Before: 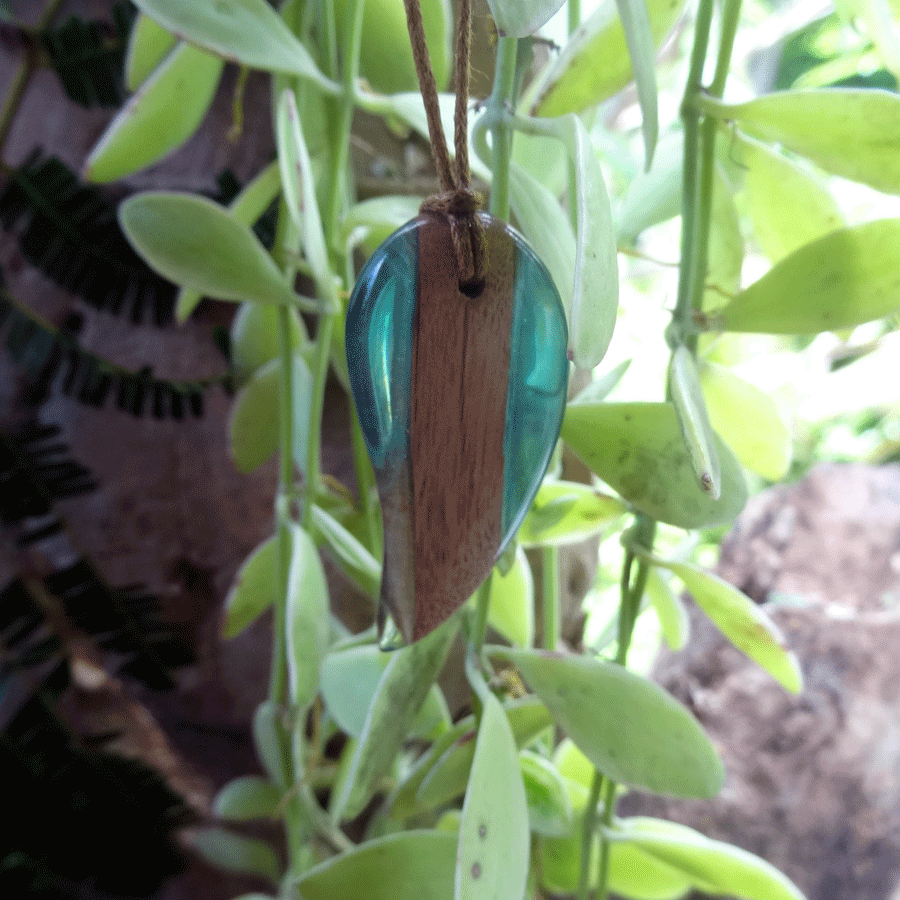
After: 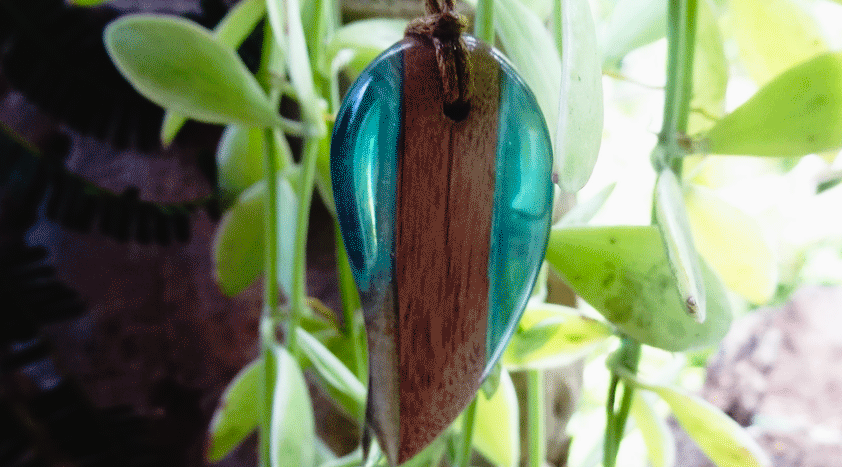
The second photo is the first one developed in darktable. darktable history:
base curve: curves: ch0 [(0, 0) (0.74, 0.67) (1, 1)], preserve colors none
crop: left 1.766%, top 19.667%, right 4.662%, bottom 28.345%
tone curve: curves: ch0 [(0, 0.022) (0.177, 0.086) (0.392, 0.438) (0.704, 0.844) (0.858, 0.938) (1, 0.981)]; ch1 [(0, 0) (0.402, 0.36) (0.476, 0.456) (0.498, 0.501) (0.518, 0.521) (0.58, 0.598) (0.619, 0.65) (0.692, 0.737) (1, 1)]; ch2 [(0, 0) (0.415, 0.438) (0.483, 0.499) (0.503, 0.507) (0.526, 0.537) (0.563, 0.624) (0.626, 0.714) (0.699, 0.753) (0.997, 0.858)], preserve colors none
